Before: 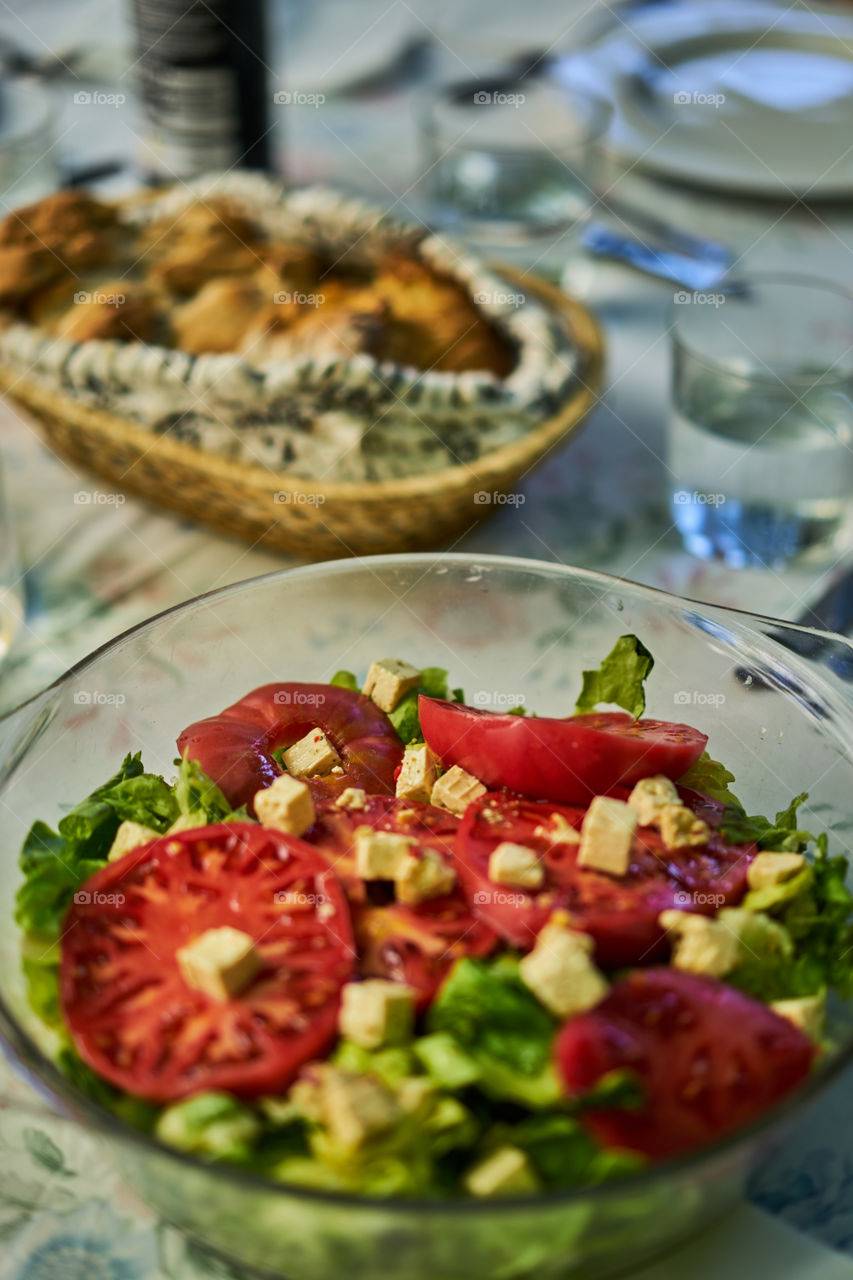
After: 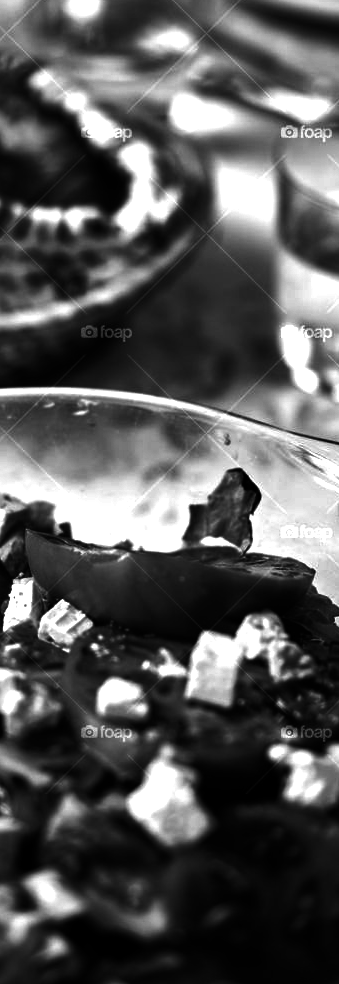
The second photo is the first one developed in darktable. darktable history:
exposure: black level correction 0, exposure 1.464 EV, compensate exposure bias true, compensate highlight preservation false
tone equalizer: -8 EV 0.275 EV, -7 EV 0.451 EV, -6 EV 0.4 EV, -5 EV 0.239 EV, -3 EV -0.27 EV, -2 EV -0.41 EV, -1 EV -0.434 EV, +0 EV -0.23 EV, mask exposure compensation -0.504 EV
color calibration: output gray [0.28, 0.41, 0.31, 0], illuminant as shot in camera, x 0.358, y 0.373, temperature 4628.91 K
contrast brightness saturation: brightness -0.987, saturation 0.996
crop: left 46.132%, top 12.977%, right 14.03%, bottom 10.117%
